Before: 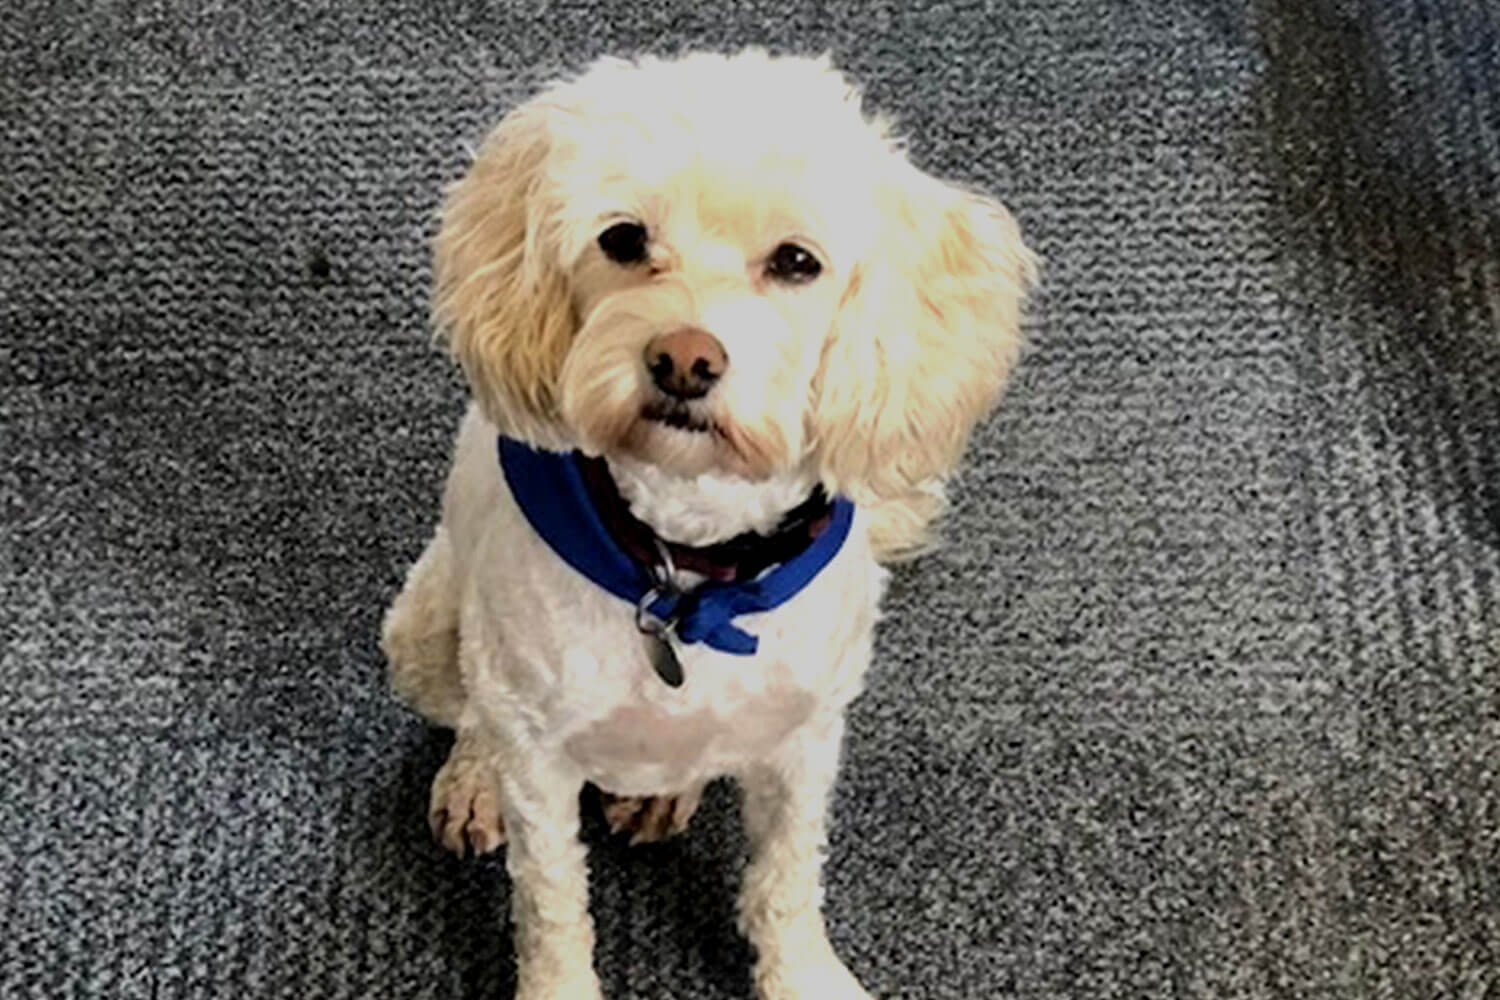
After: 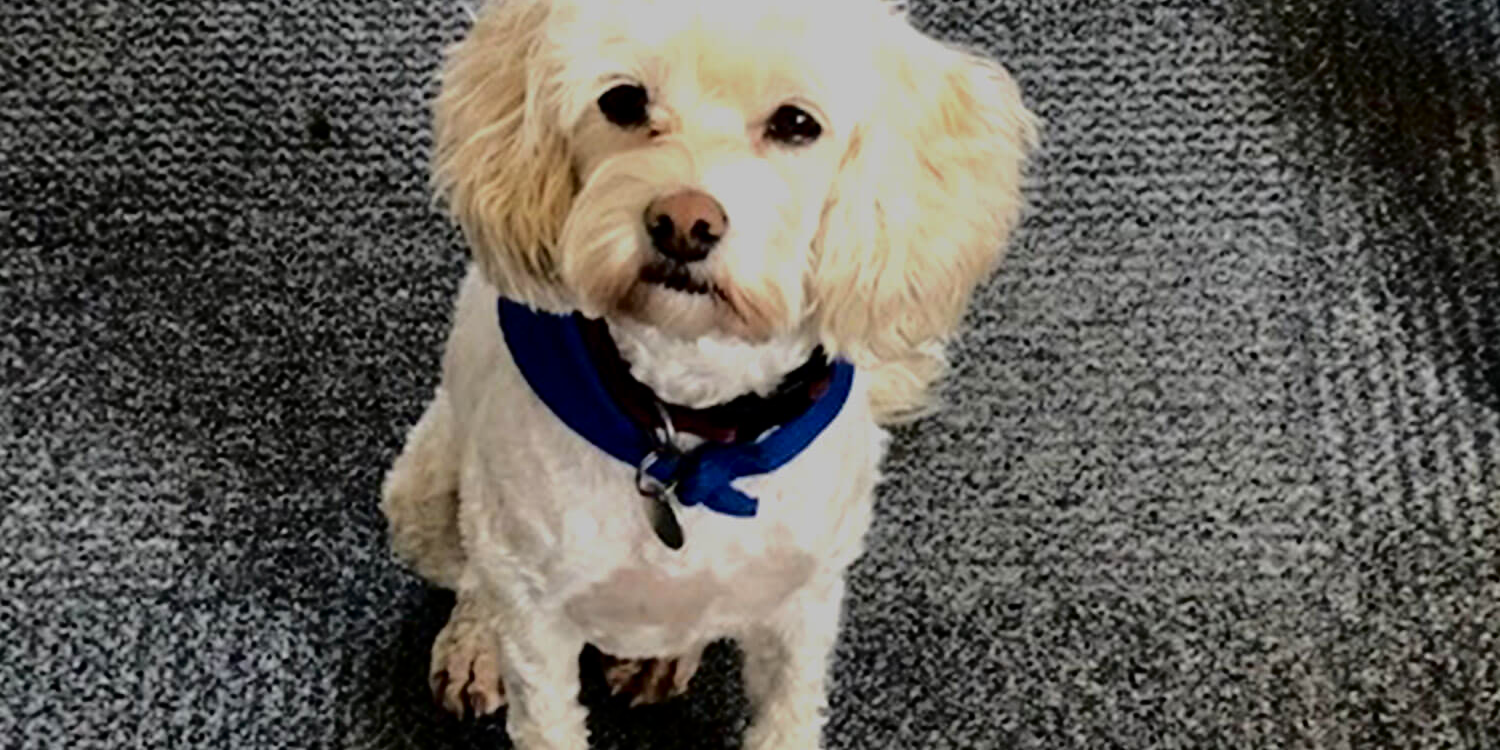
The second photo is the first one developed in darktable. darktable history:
fill light: exposure -2 EV, width 8.6
exposure: exposure -0.157 EV, compensate highlight preservation false
crop: top 13.819%, bottom 11.169%
